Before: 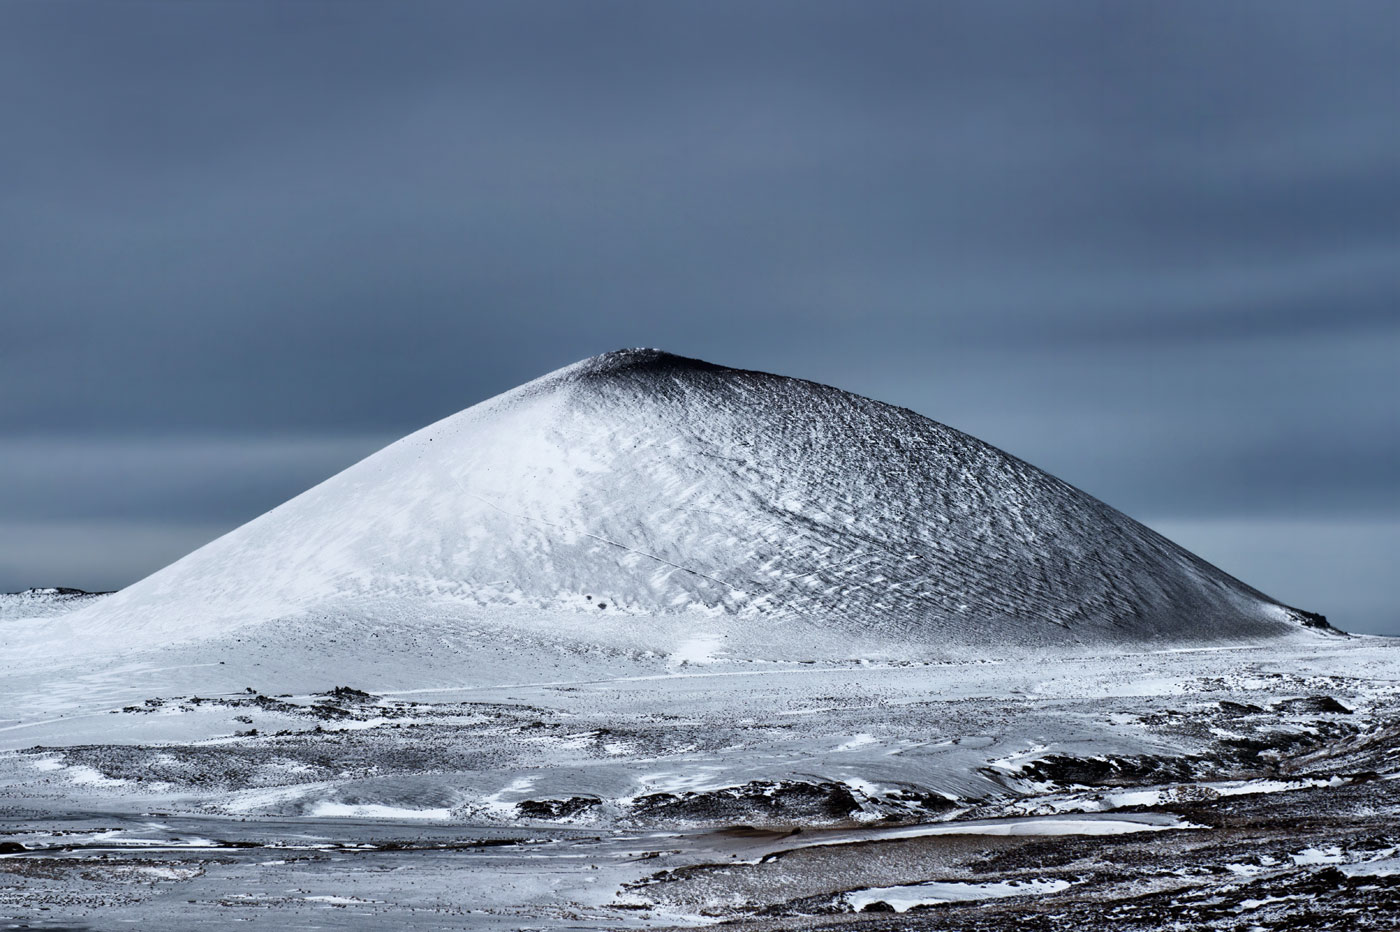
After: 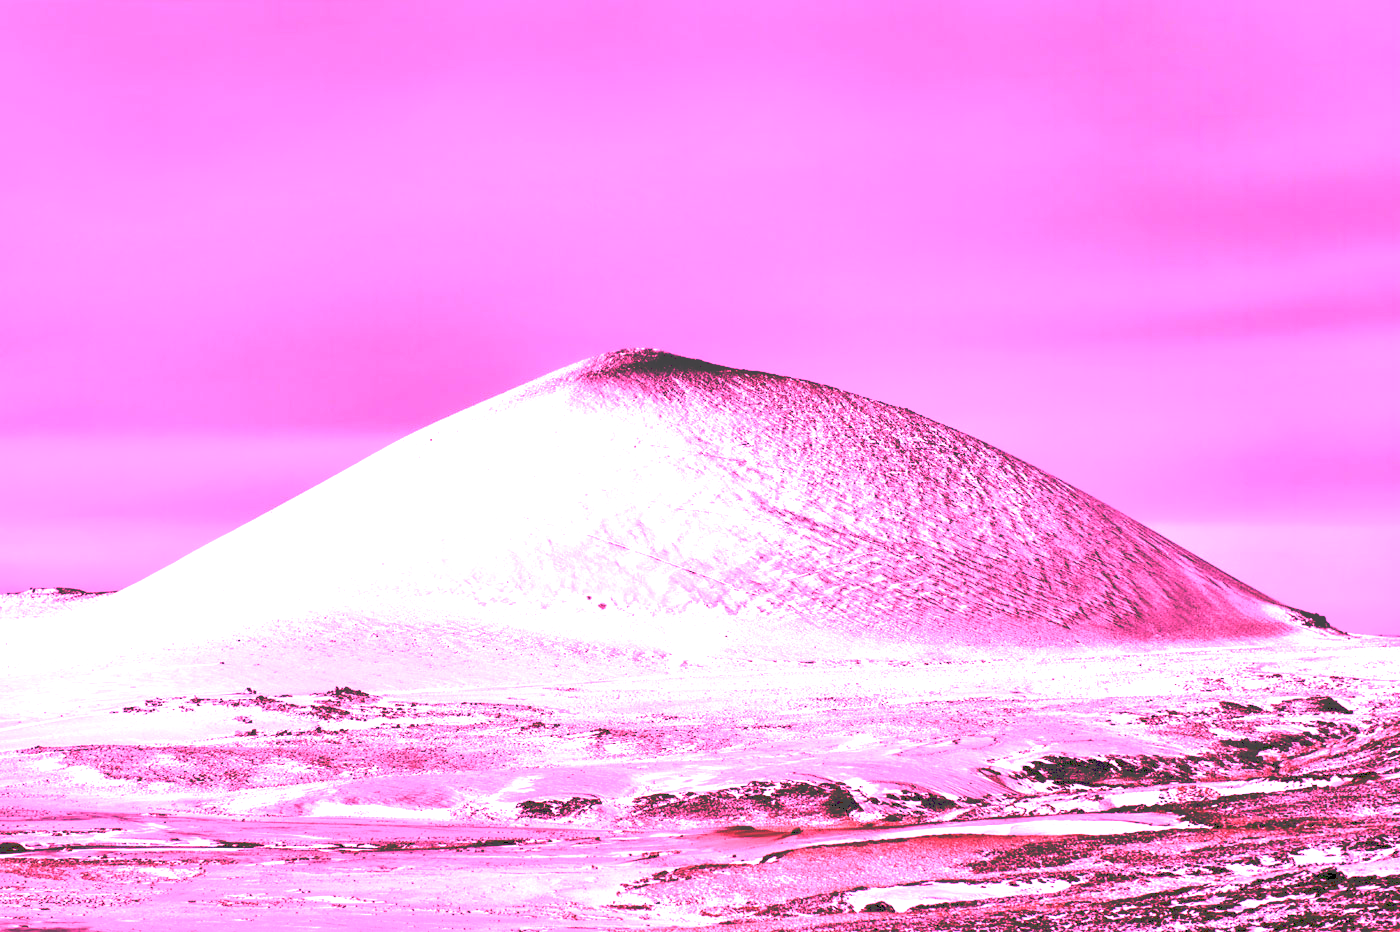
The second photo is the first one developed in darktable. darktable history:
color calibration: illuminant as shot in camera, x 0.358, y 0.373, temperature 4628.91 K
tone curve: curves: ch0 [(0, 0) (0.003, 0.273) (0.011, 0.276) (0.025, 0.276) (0.044, 0.28) (0.069, 0.283) (0.1, 0.288) (0.136, 0.293) (0.177, 0.302) (0.224, 0.321) (0.277, 0.349) (0.335, 0.393) (0.399, 0.448) (0.468, 0.51) (0.543, 0.589) (0.623, 0.677) (0.709, 0.761) (0.801, 0.839) (0.898, 0.909) (1, 1)], preserve colors none
white balance: red 4.26, blue 1.802
